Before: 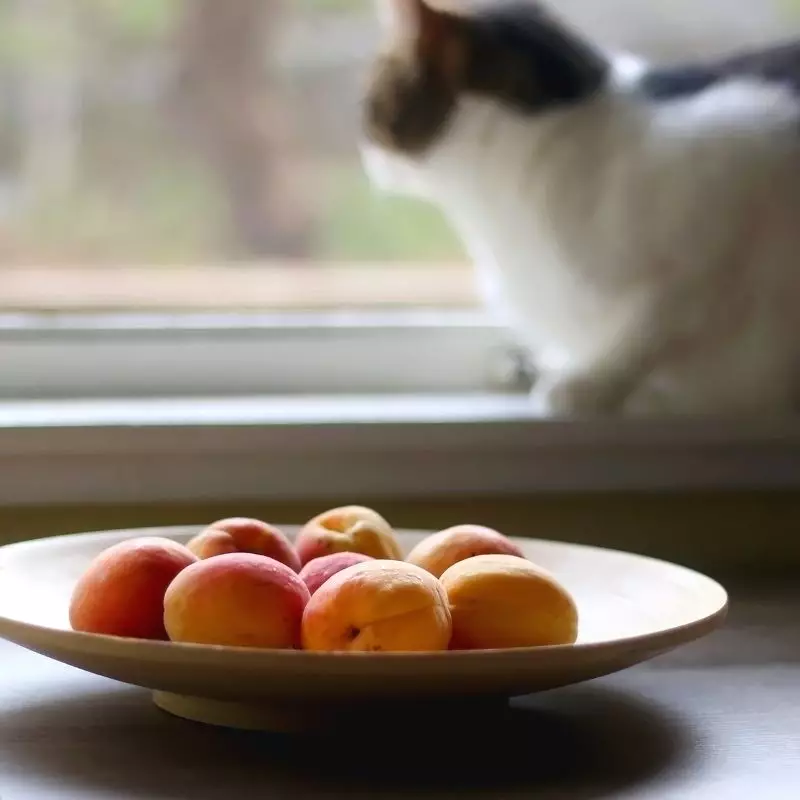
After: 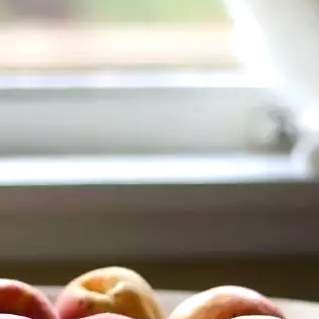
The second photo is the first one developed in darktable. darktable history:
crop: left 30%, top 30%, right 30%, bottom 30%
velvia: strength 6%
white balance: red 0.986, blue 1.01
tone equalizer: -8 EV -0.417 EV, -7 EV -0.389 EV, -6 EV -0.333 EV, -5 EV -0.222 EV, -3 EV 0.222 EV, -2 EV 0.333 EV, -1 EV 0.389 EV, +0 EV 0.417 EV, edges refinement/feathering 500, mask exposure compensation -1.57 EV, preserve details no
